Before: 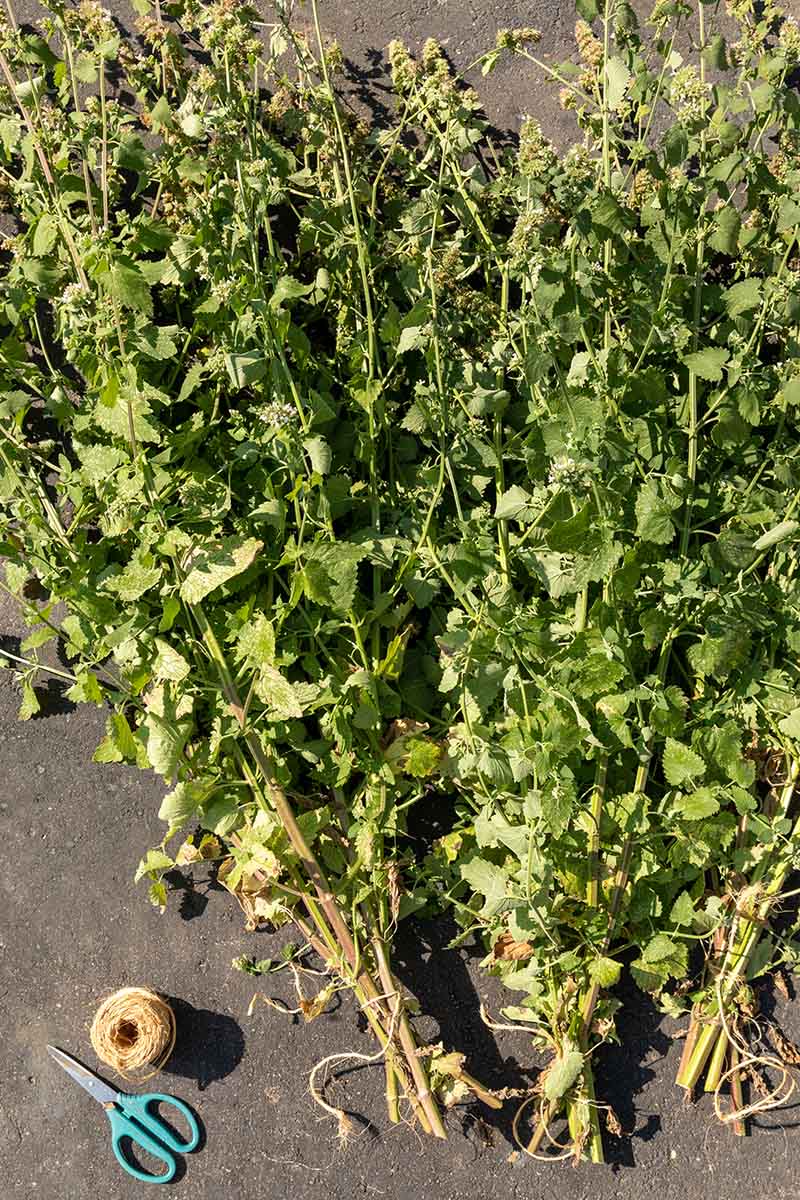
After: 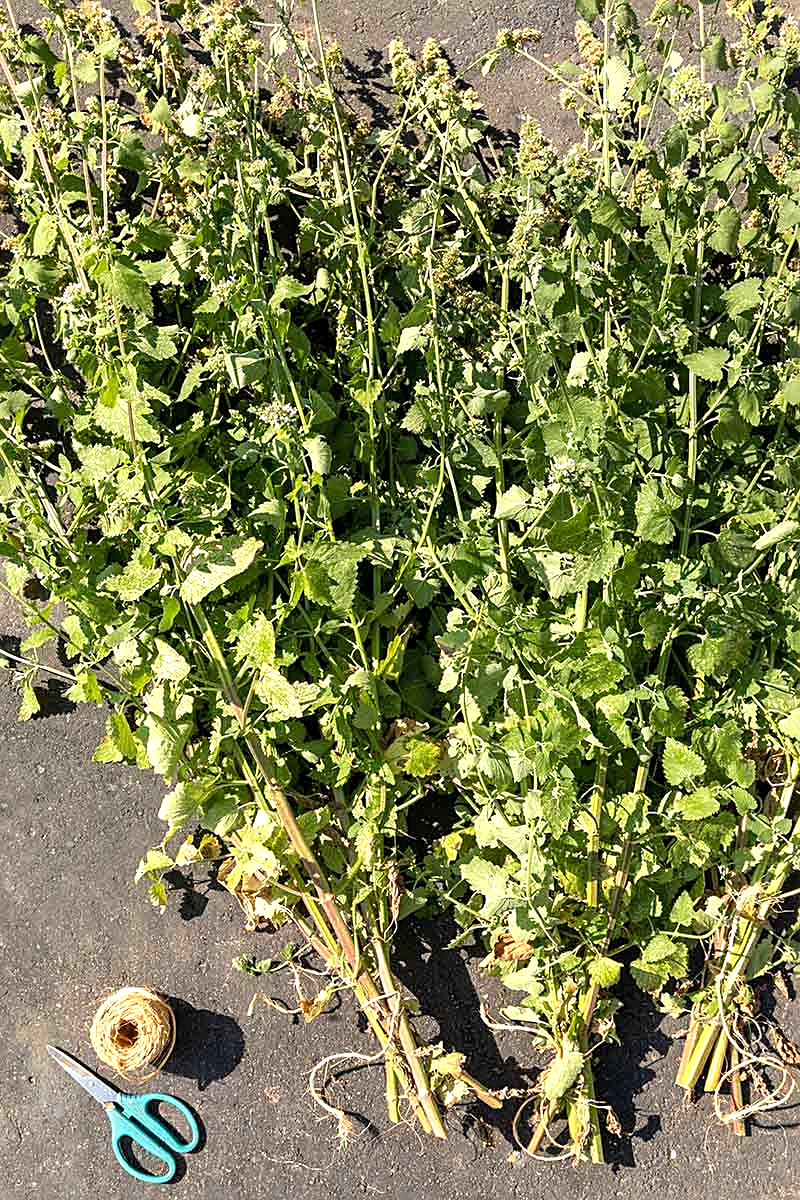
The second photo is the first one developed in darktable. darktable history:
exposure: black level correction 0.001, exposure 0.5 EV, compensate exposure bias true, compensate highlight preservation false
sharpen: on, module defaults
